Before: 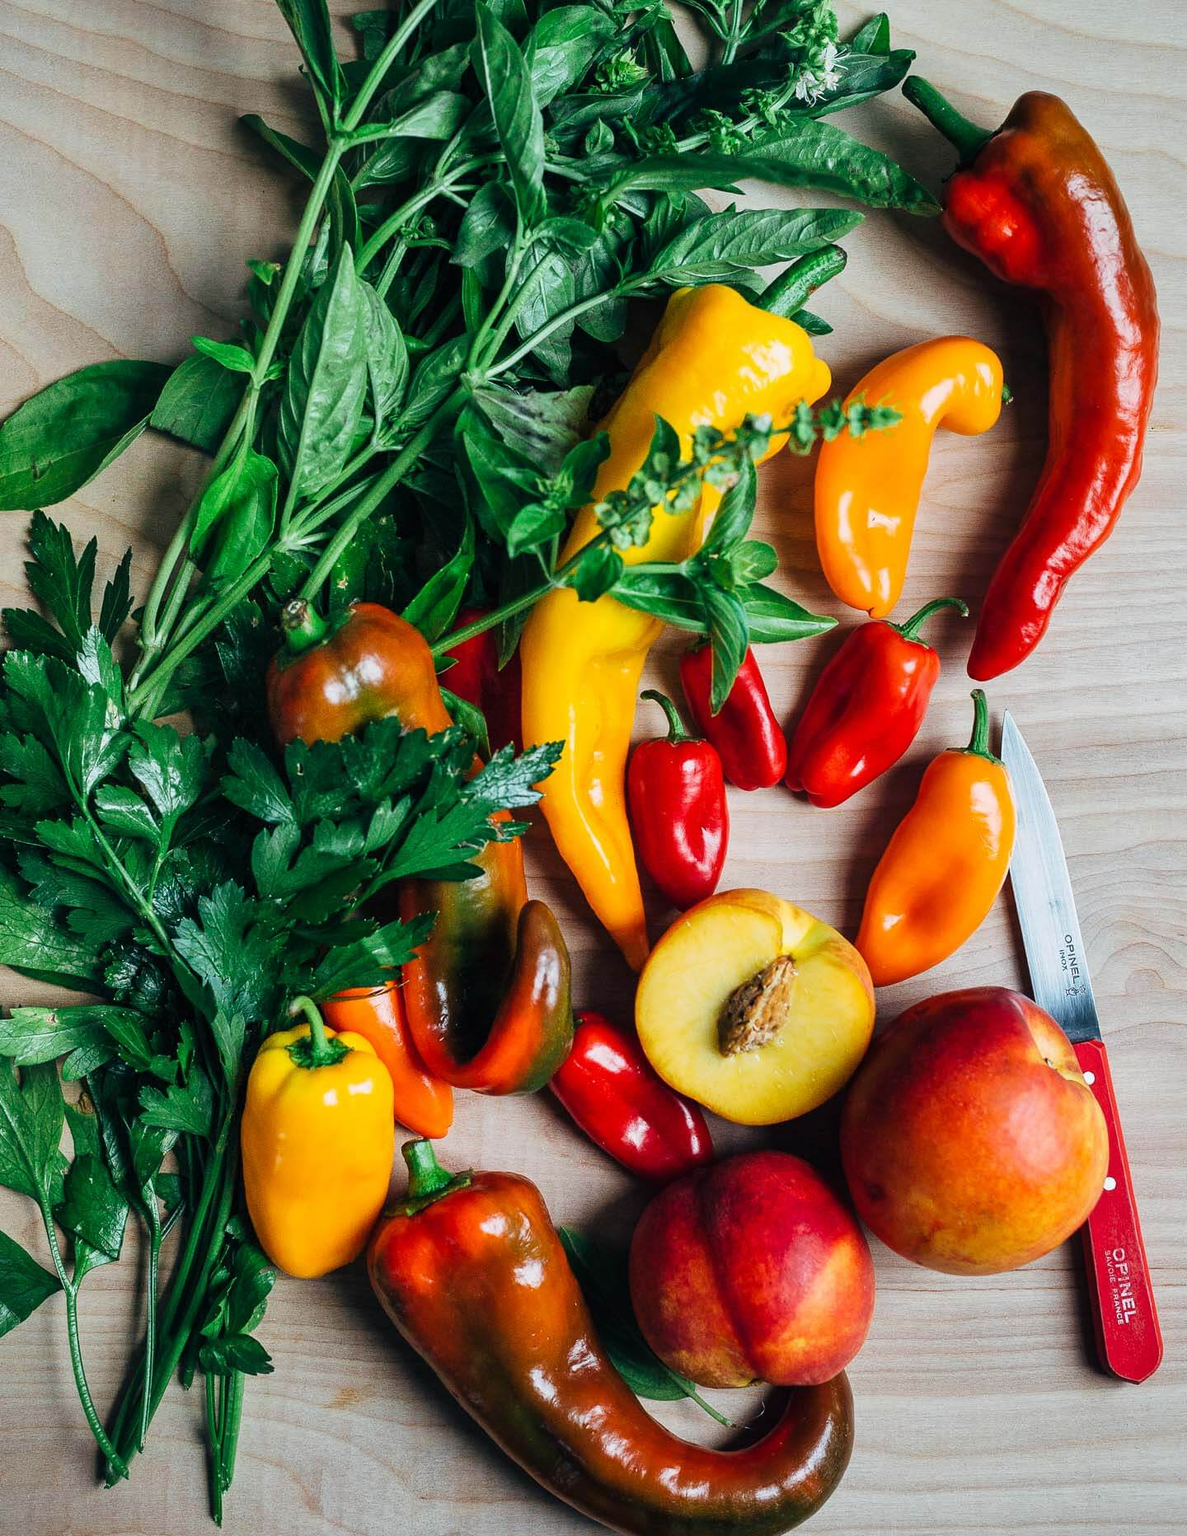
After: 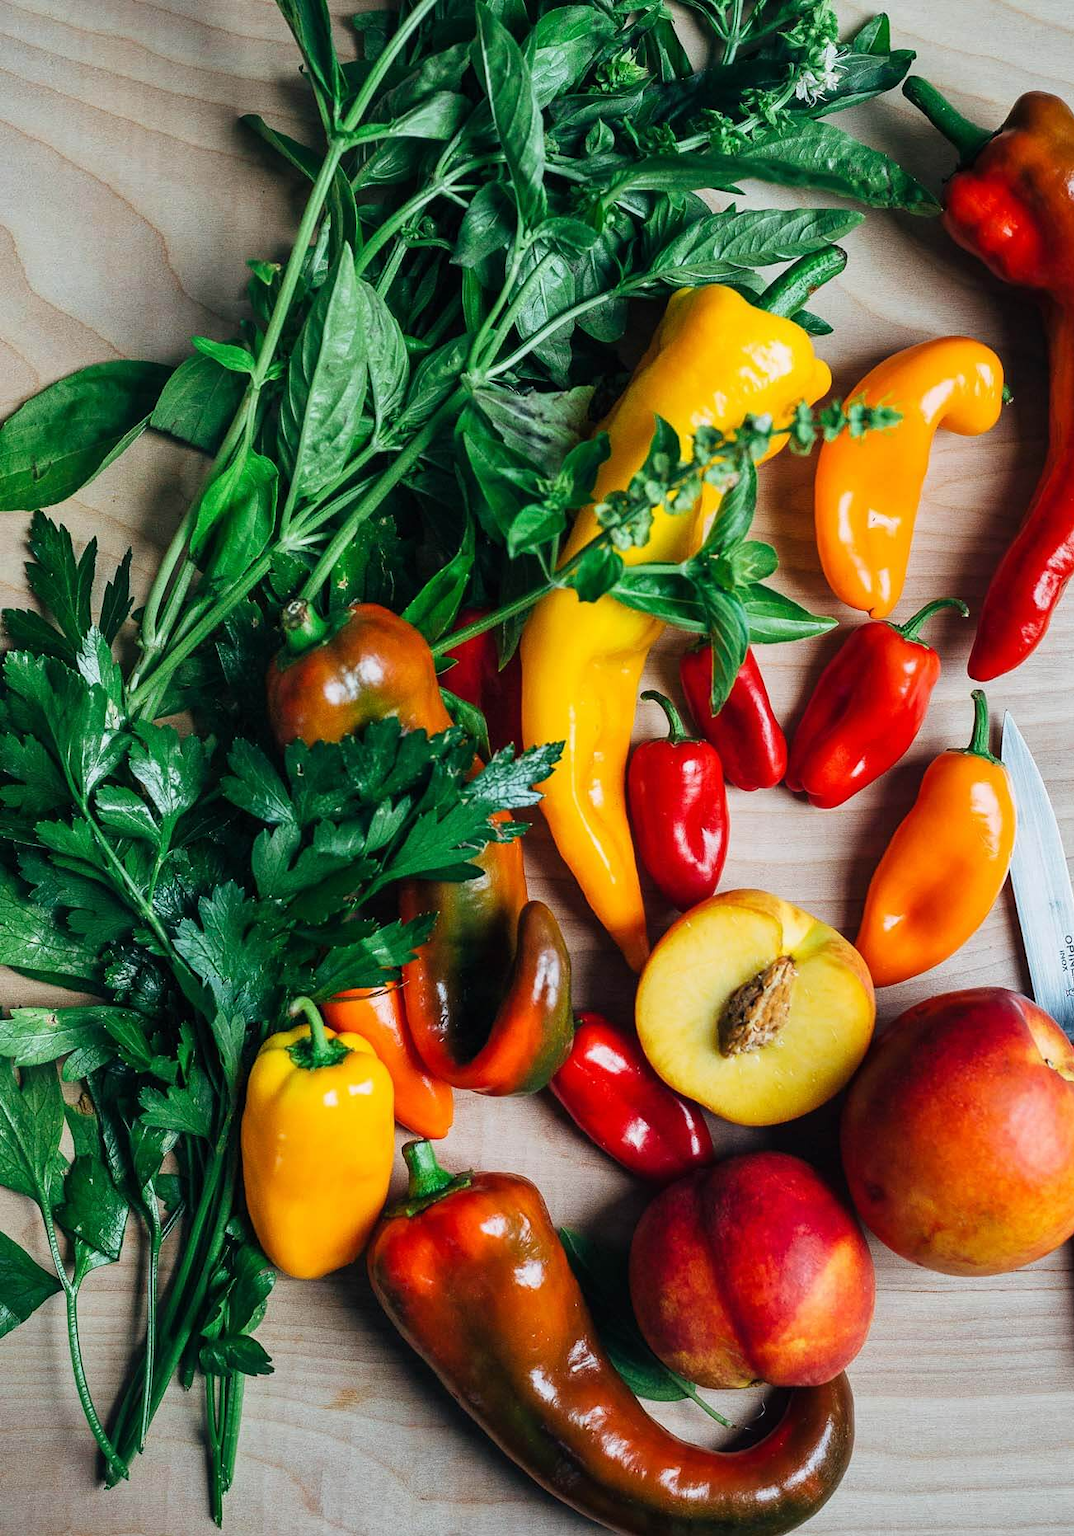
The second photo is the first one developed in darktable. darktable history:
crop: right 9.485%, bottom 0.026%
